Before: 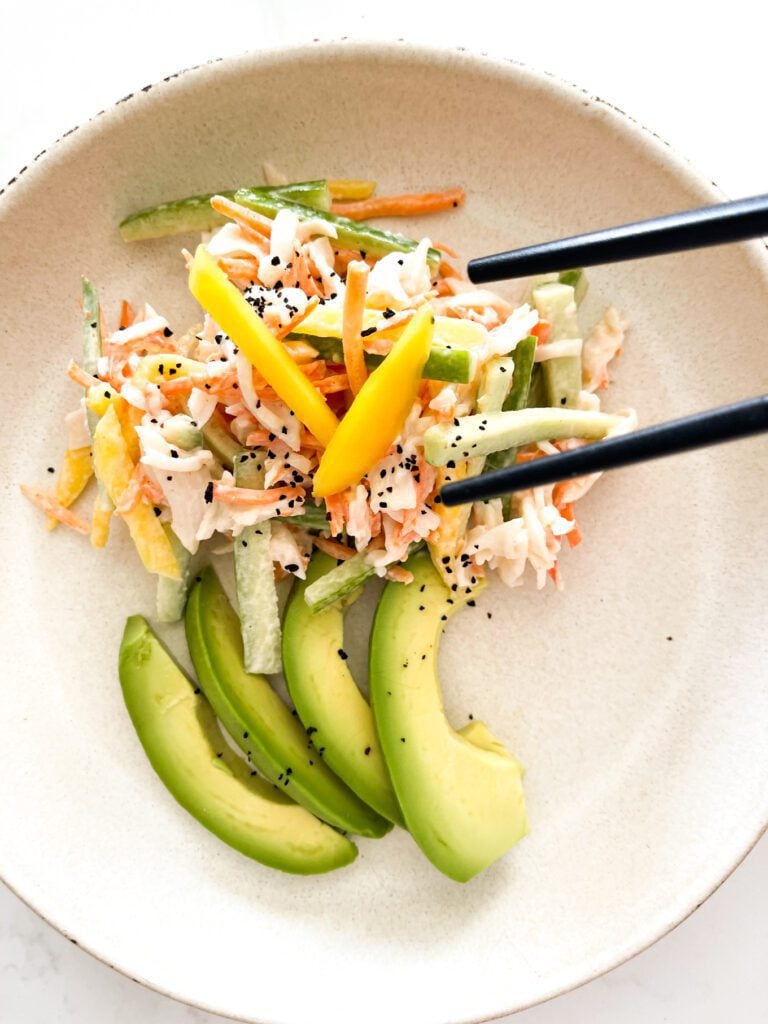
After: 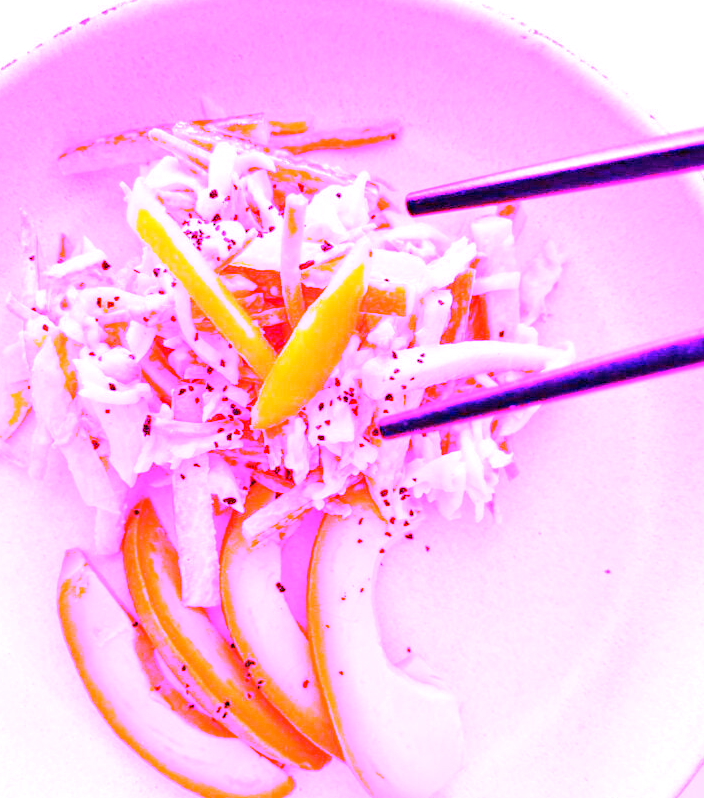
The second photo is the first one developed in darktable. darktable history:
crop: left 8.155%, top 6.611%, bottom 15.385%
white balance: red 8, blue 8
